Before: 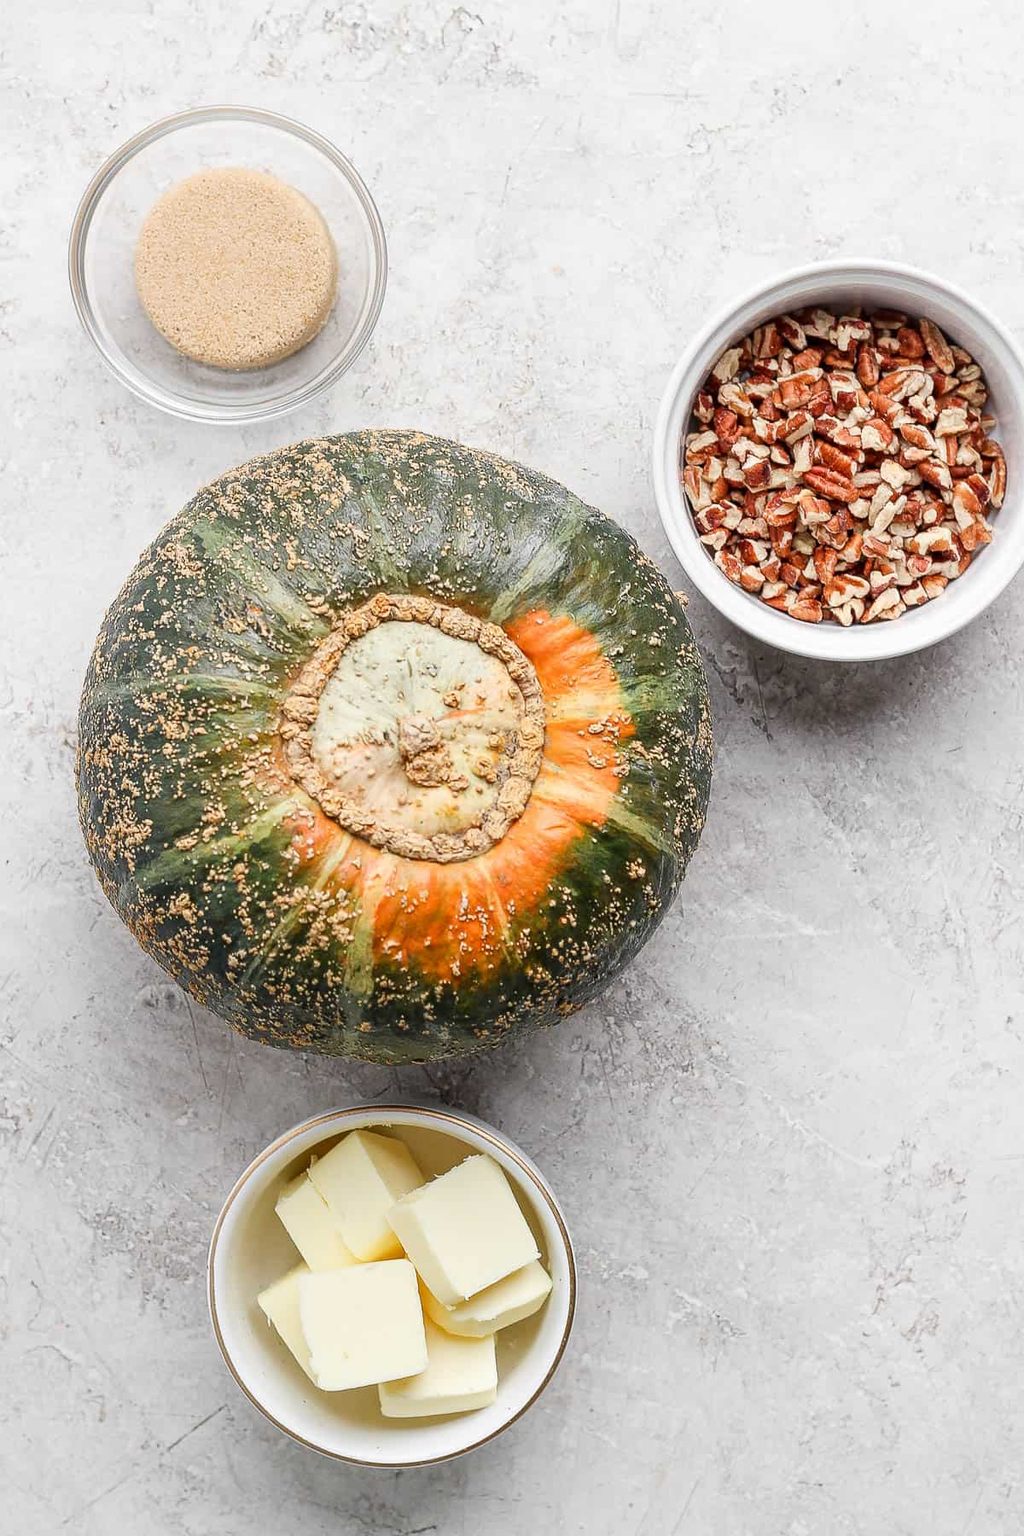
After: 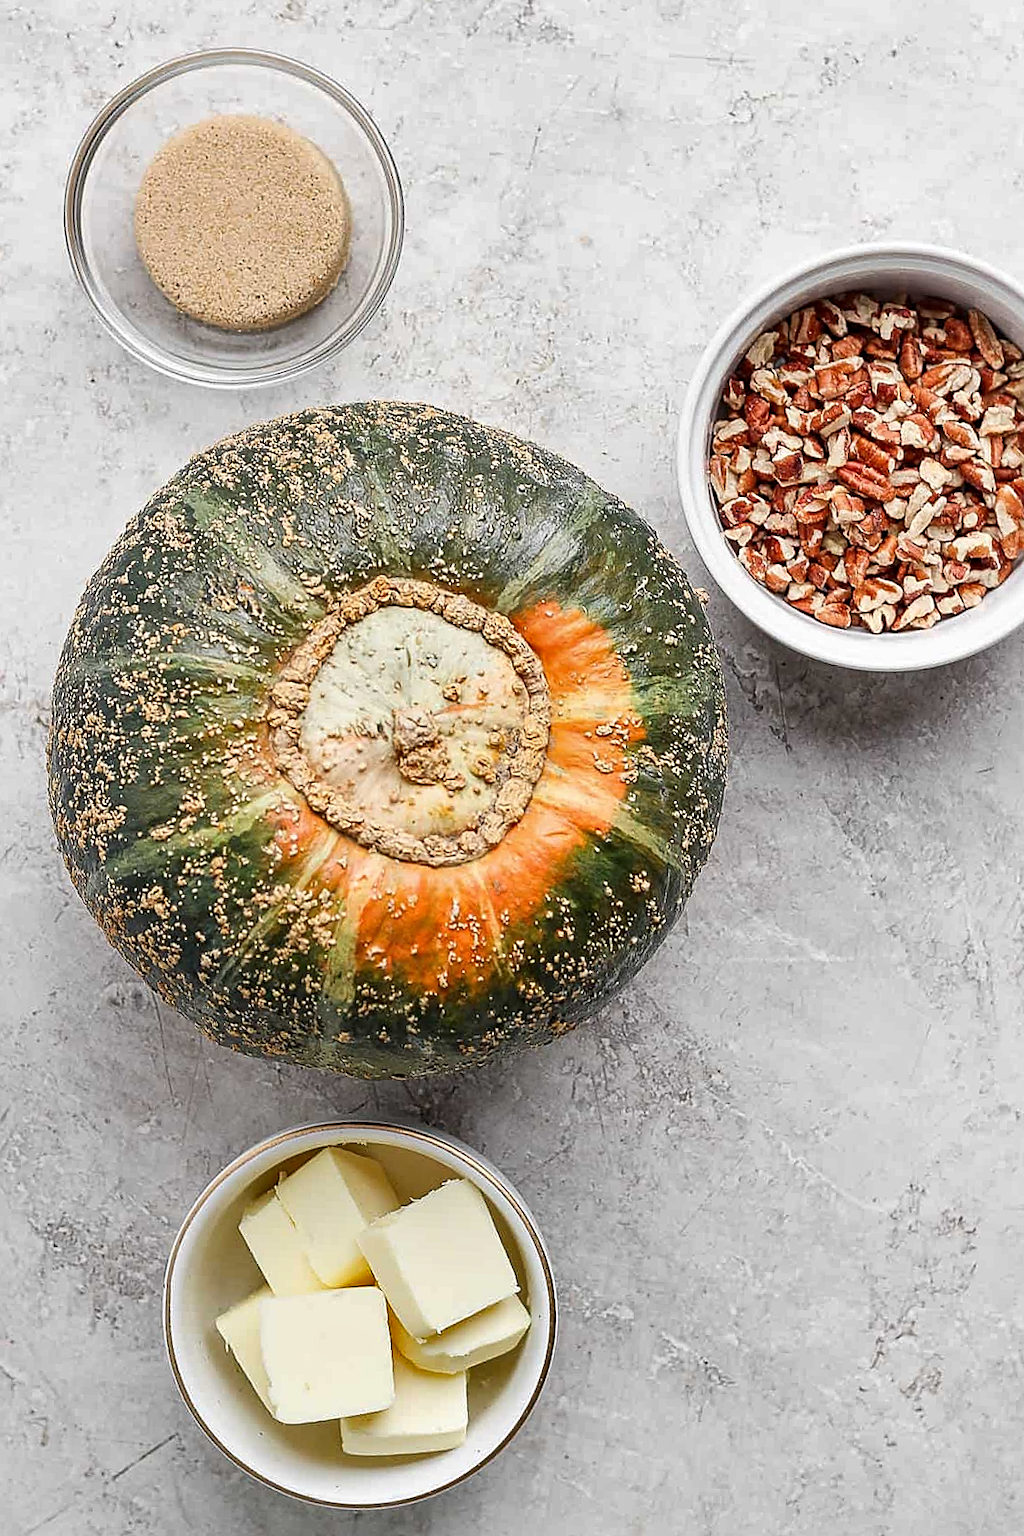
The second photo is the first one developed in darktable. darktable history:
sharpen: on, module defaults
crop and rotate: angle -2.59°
shadows and highlights: soften with gaussian
